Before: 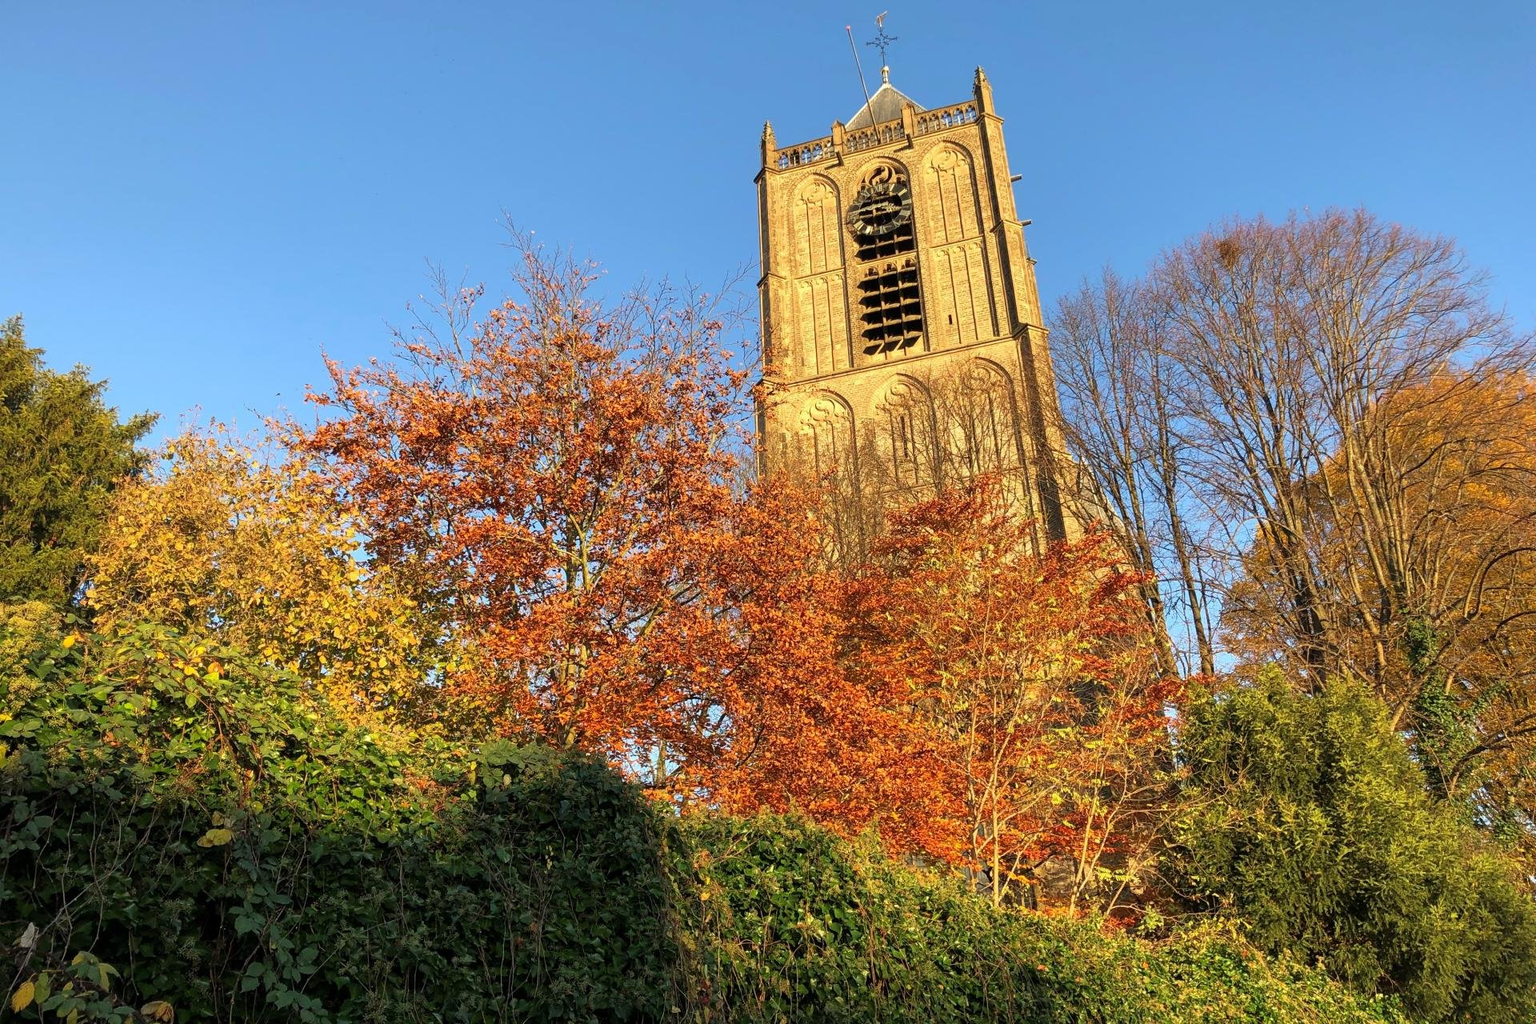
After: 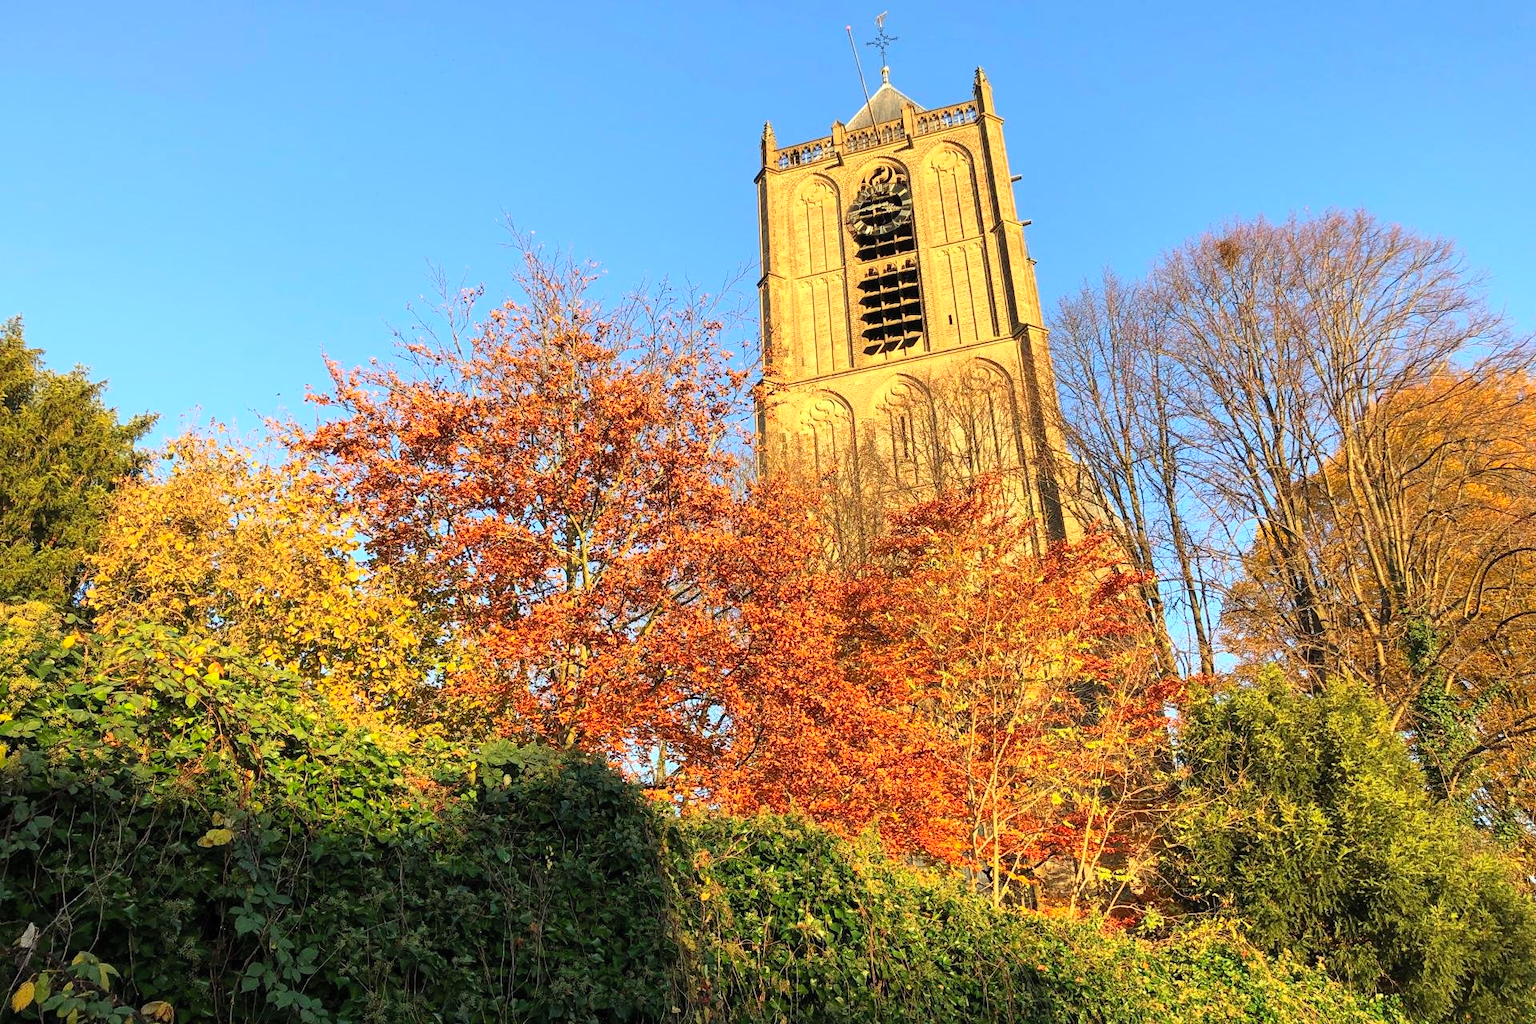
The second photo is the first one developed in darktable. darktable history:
contrast brightness saturation: contrast 0.203, brightness 0.17, saturation 0.217
